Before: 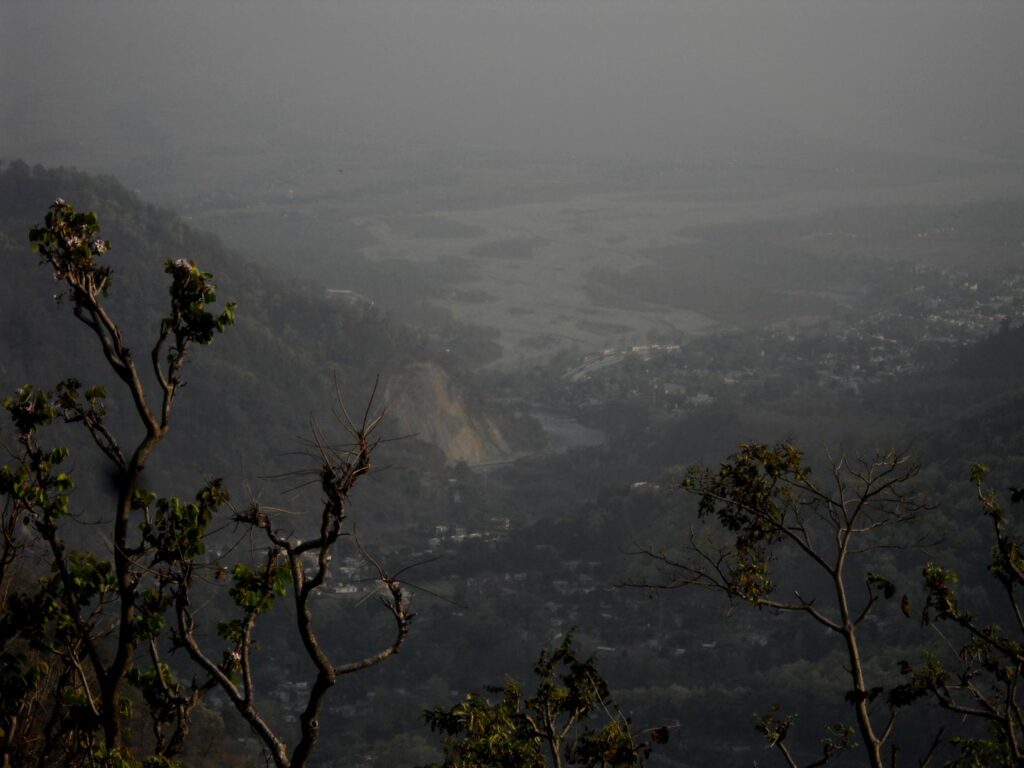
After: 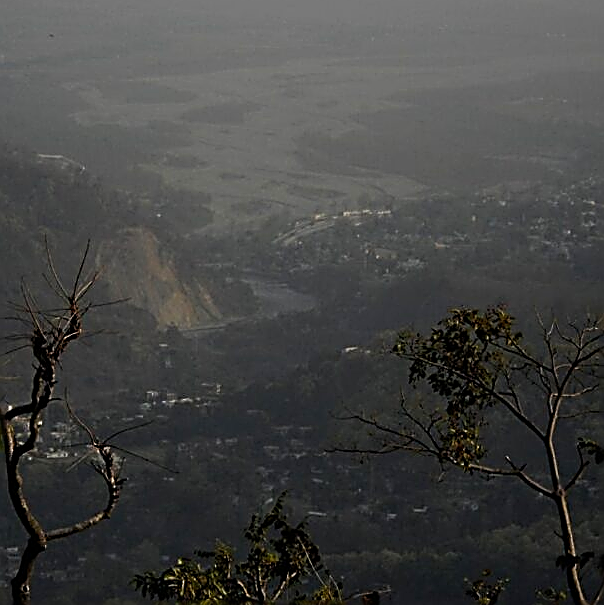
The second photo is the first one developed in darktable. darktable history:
sharpen: amount 1.989
color balance rgb: perceptual saturation grading › global saturation 12.287%, global vibrance 14.705%
crop and rotate: left 28.294%, top 17.599%, right 12.702%, bottom 3.54%
shadows and highlights: shadows 3.55, highlights -18.22, soften with gaussian
